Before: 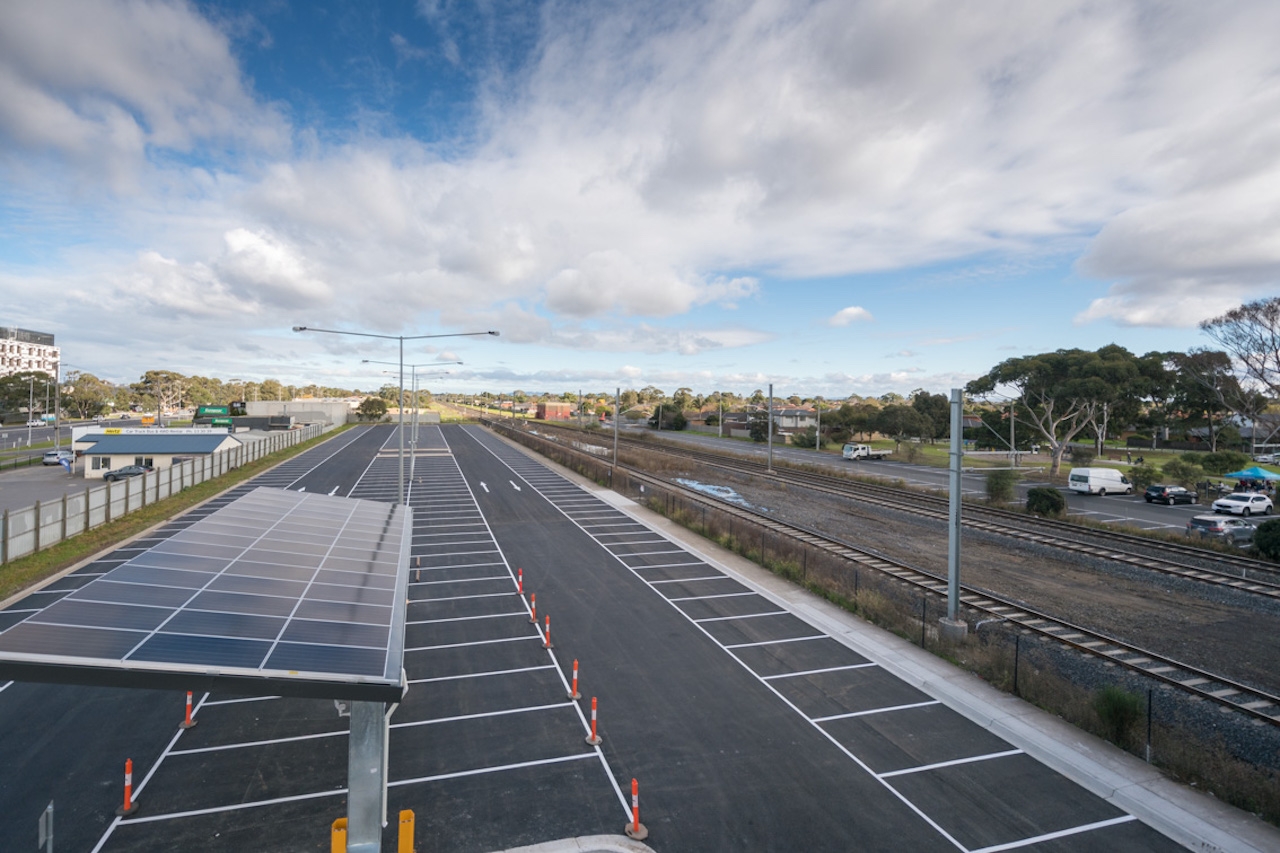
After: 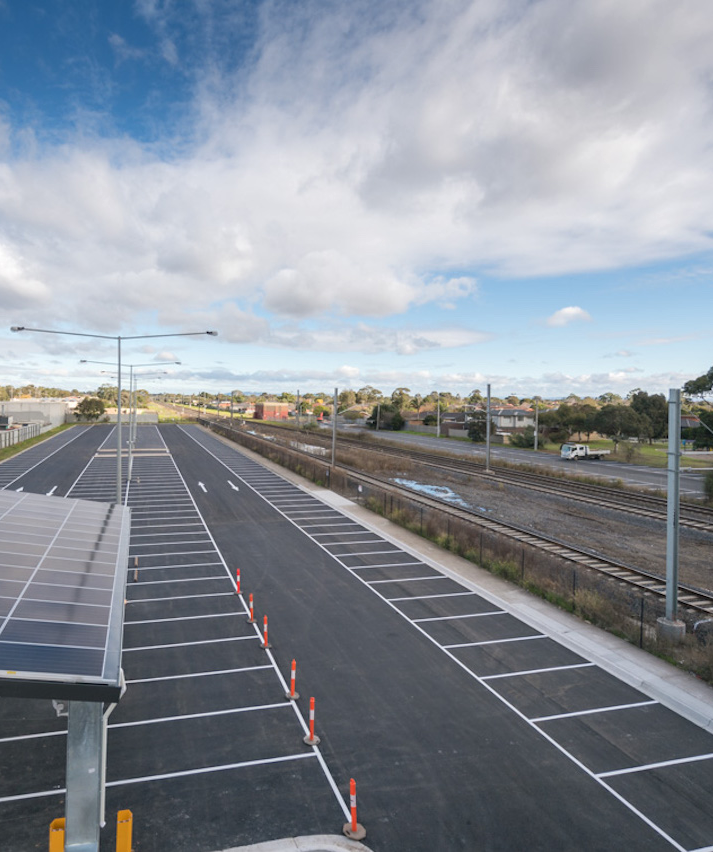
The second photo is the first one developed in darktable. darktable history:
shadows and highlights: shadows 12.16, white point adjustment 1.18, highlights -1.61, highlights color adjustment 0.625%, soften with gaussian
crop: left 22.073%, right 22.16%, bottom 0.002%
local contrast: mode bilateral grid, contrast 14, coarseness 35, detail 104%, midtone range 0.2
